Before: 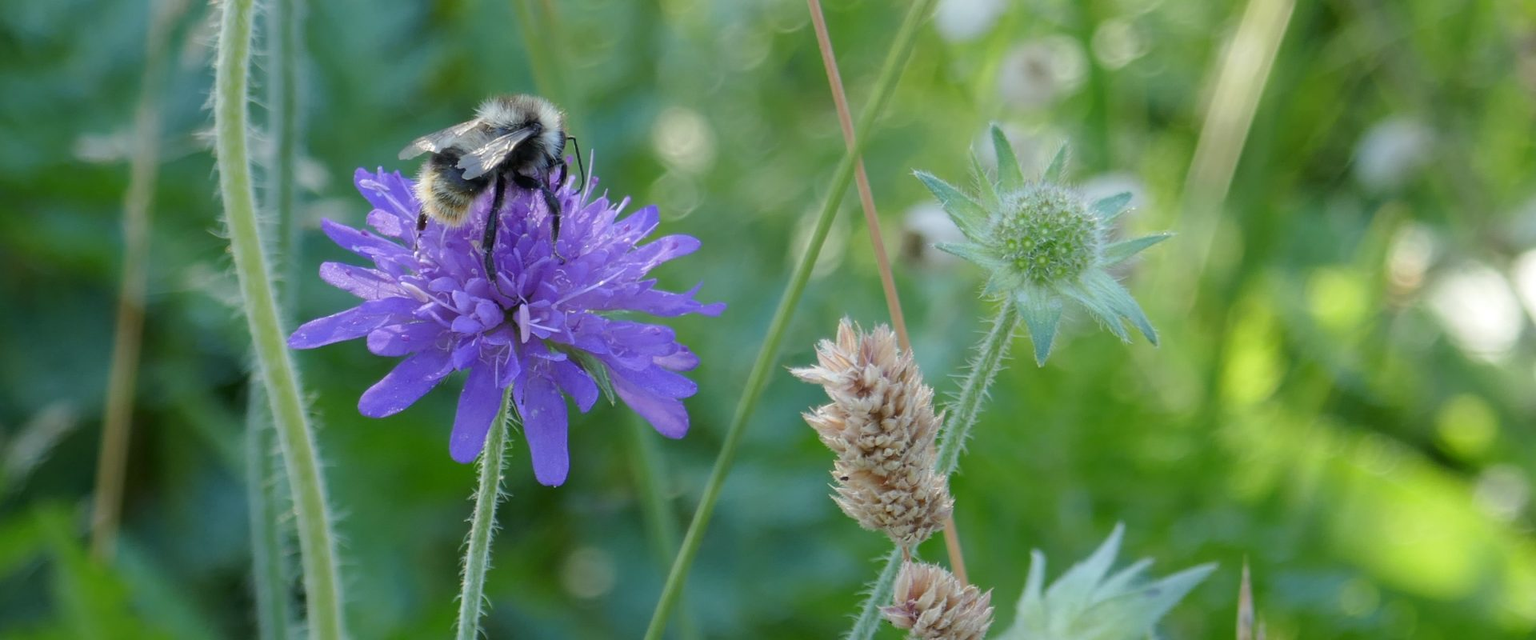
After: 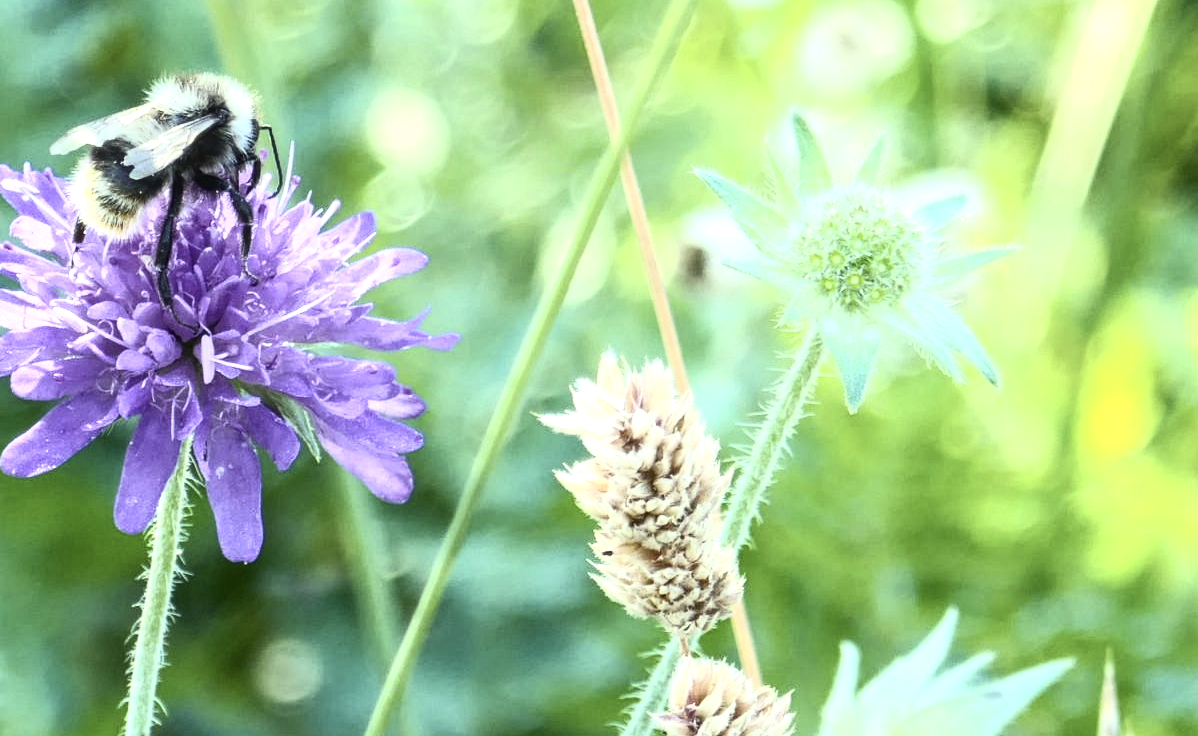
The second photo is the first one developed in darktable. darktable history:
crop and rotate: left 23.383%, top 5.636%, right 14.203%, bottom 2.247%
tone curve: curves: ch0 [(0, 0.013) (0.198, 0.175) (0.512, 0.582) (0.625, 0.754) (0.81, 0.934) (1, 1)], color space Lab, independent channels, preserve colors none
exposure: black level correction 0, exposure 0.699 EV, compensate highlight preservation false
local contrast: on, module defaults
color balance rgb: perceptual saturation grading › global saturation 25.053%, perceptual brilliance grading › highlights 15.639%, perceptual brilliance grading › shadows -13.663%, global vibrance 20%
contrast brightness saturation: contrast 0.099, saturation -0.378
color correction: highlights a* -4.8, highlights b* 5.05, saturation 0.973
